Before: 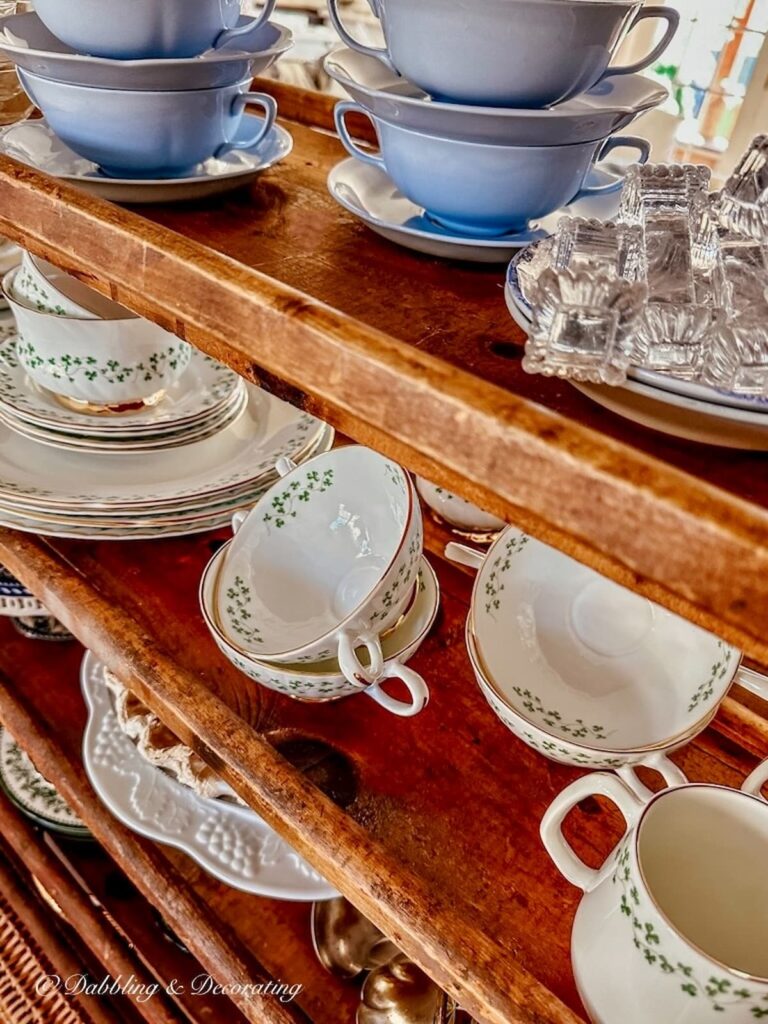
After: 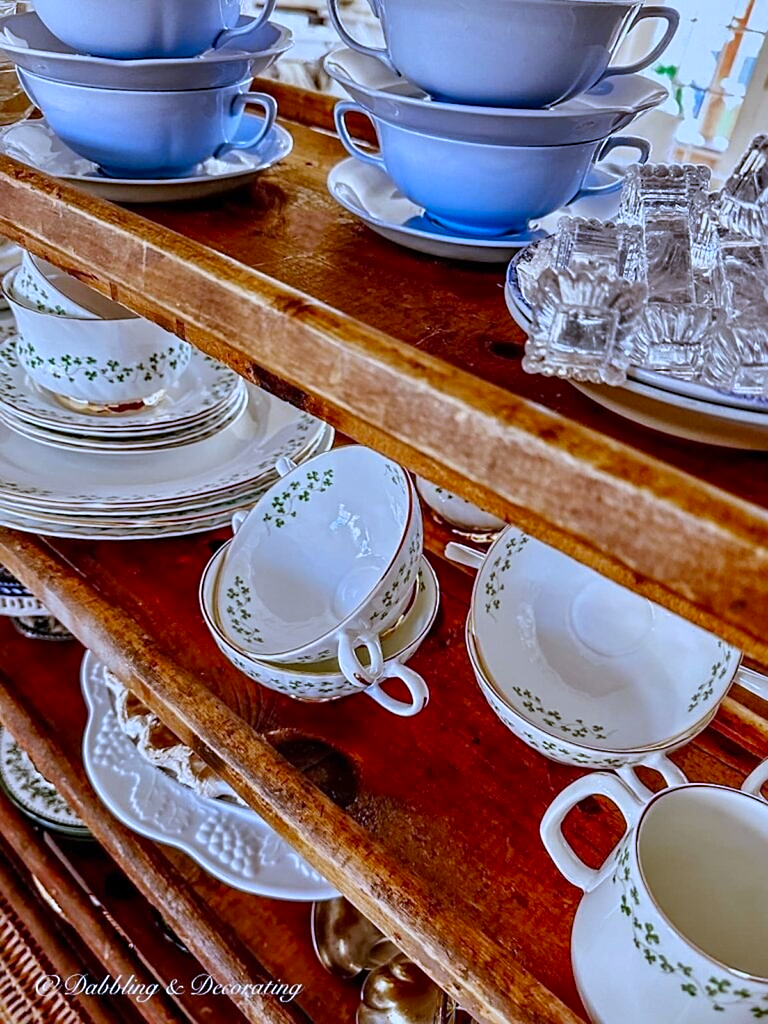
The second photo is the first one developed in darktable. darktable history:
vibrance: vibrance 100%
white balance: red 0.871, blue 1.249
sharpen: on, module defaults
